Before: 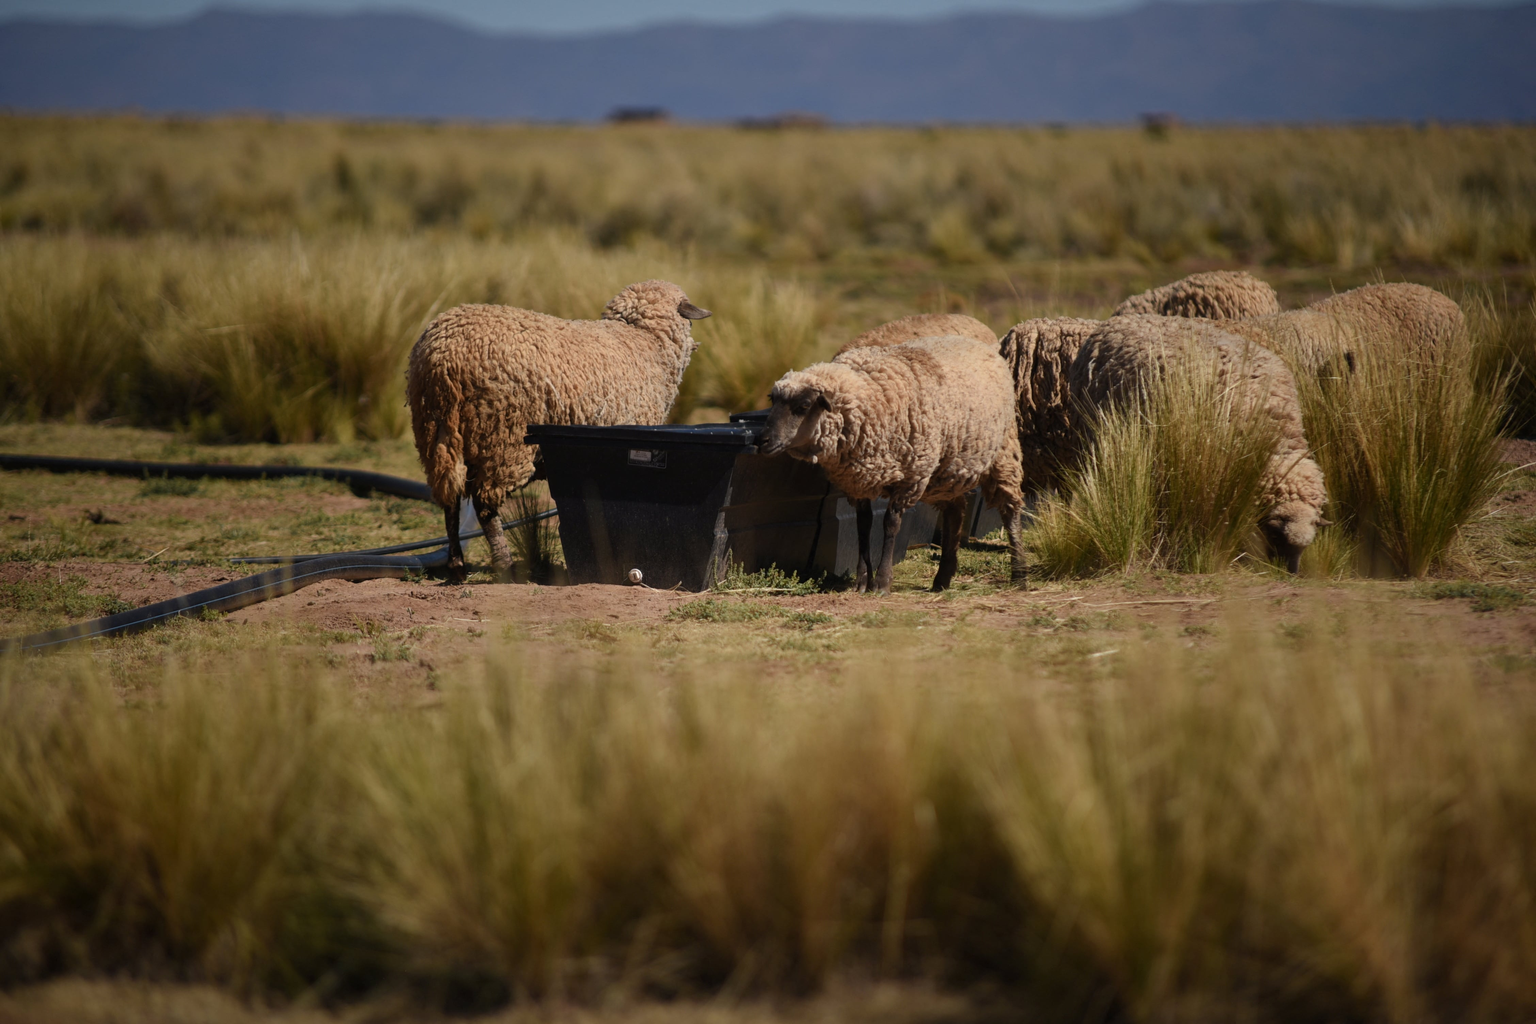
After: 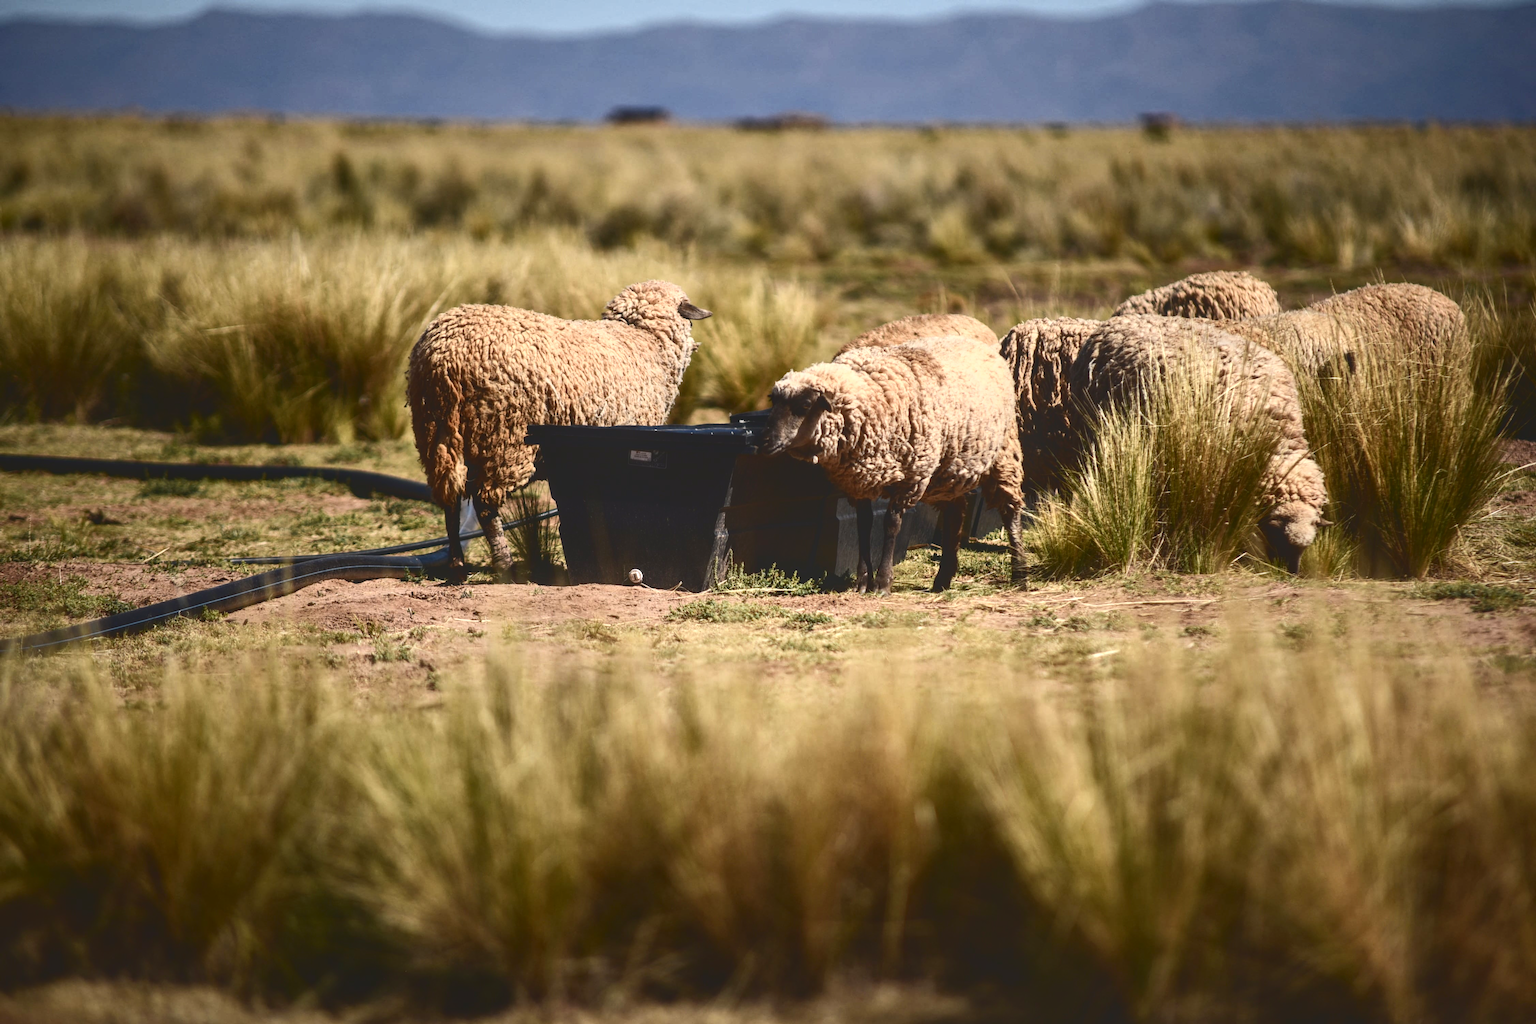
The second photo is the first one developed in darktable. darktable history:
local contrast: on, module defaults
exposure: black level correction 0, exposure 0.701 EV, compensate highlight preservation false
tone equalizer: edges refinement/feathering 500, mask exposure compensation -1.57 EV, preserve details no
tone curve: curves: ch0 [(0, 0) (0.003, 0.147) (0.011, 0.147) (0.025, 0.147) (0.044, 0.147) (0.069, 0.147) (0.1, 0.15) (0.136, 0.158) (0.177, 0.174) (0.224, 0.198) (0.277, 0.241) (0.335, 0.292) (0.399, 0.361) (0.468, 0.452) (0.543, 0.568) (0.623, 0.679) (0.709, 0.793) (0.801, 0.886) (0.898, 0.966) (1, 1)], color space Lab, independent channels, preserve colors none
